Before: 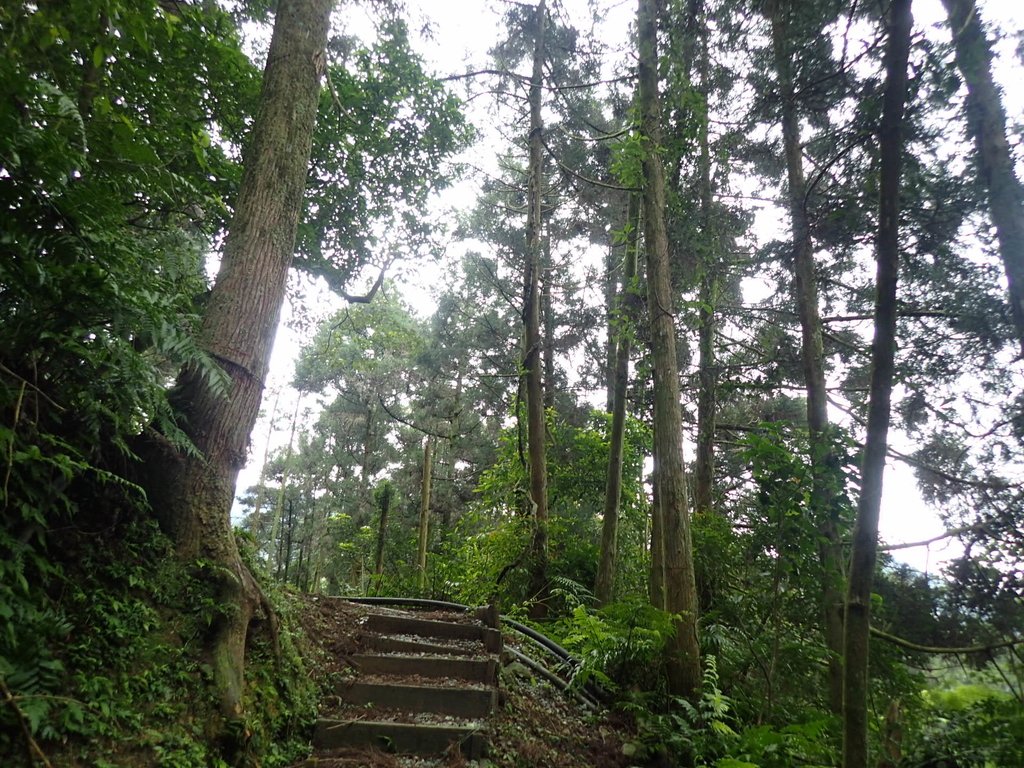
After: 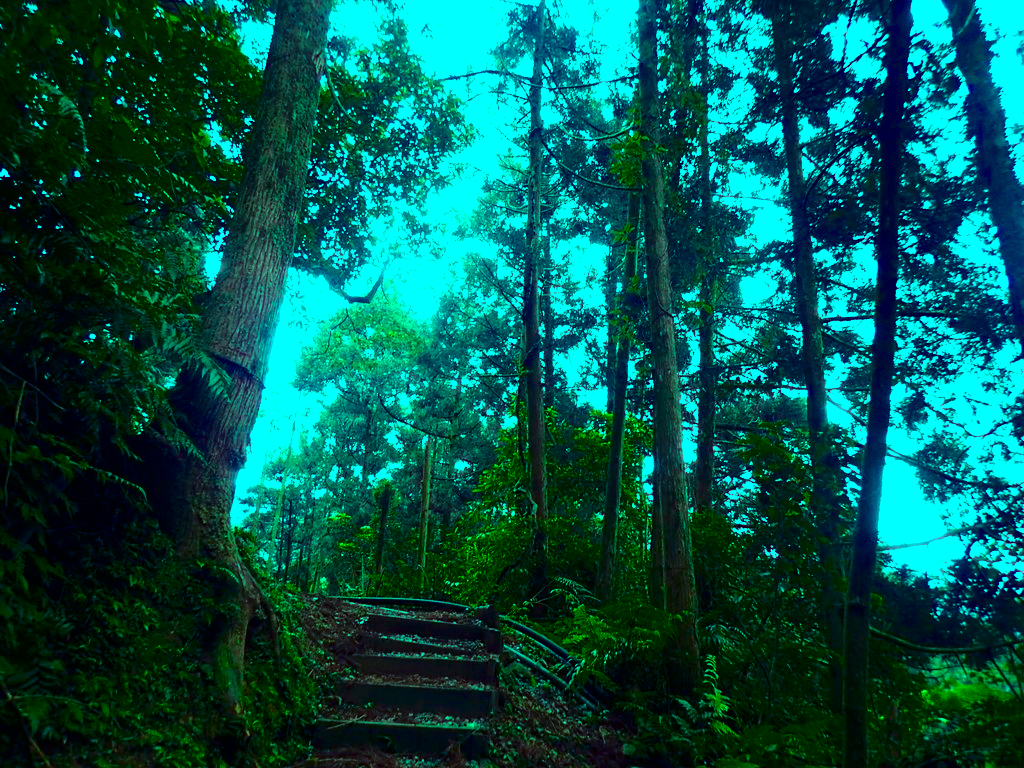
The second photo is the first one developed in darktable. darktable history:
contrast brightness saturation: contrast 0.195, brightness -0.111, saturation 0.213
color balance rgb: shadows lift › luminance -28.814%, shadows lift › chroma 14.746%, shadows lift › hue 269.05°, highlights gain › luminance 20.051%, highlights gain › chroma 13.053%, highlights gain › hue 172.01°, perceptual saturation grading › global saturation 25.06%, perceptual brilliance grading › highlights 8.013%, perceptual brilliance grading › mid-tones 3.713%, perceptual brilliance grading › shadows 1.644%, saturation formula JzAzBz (2021)
